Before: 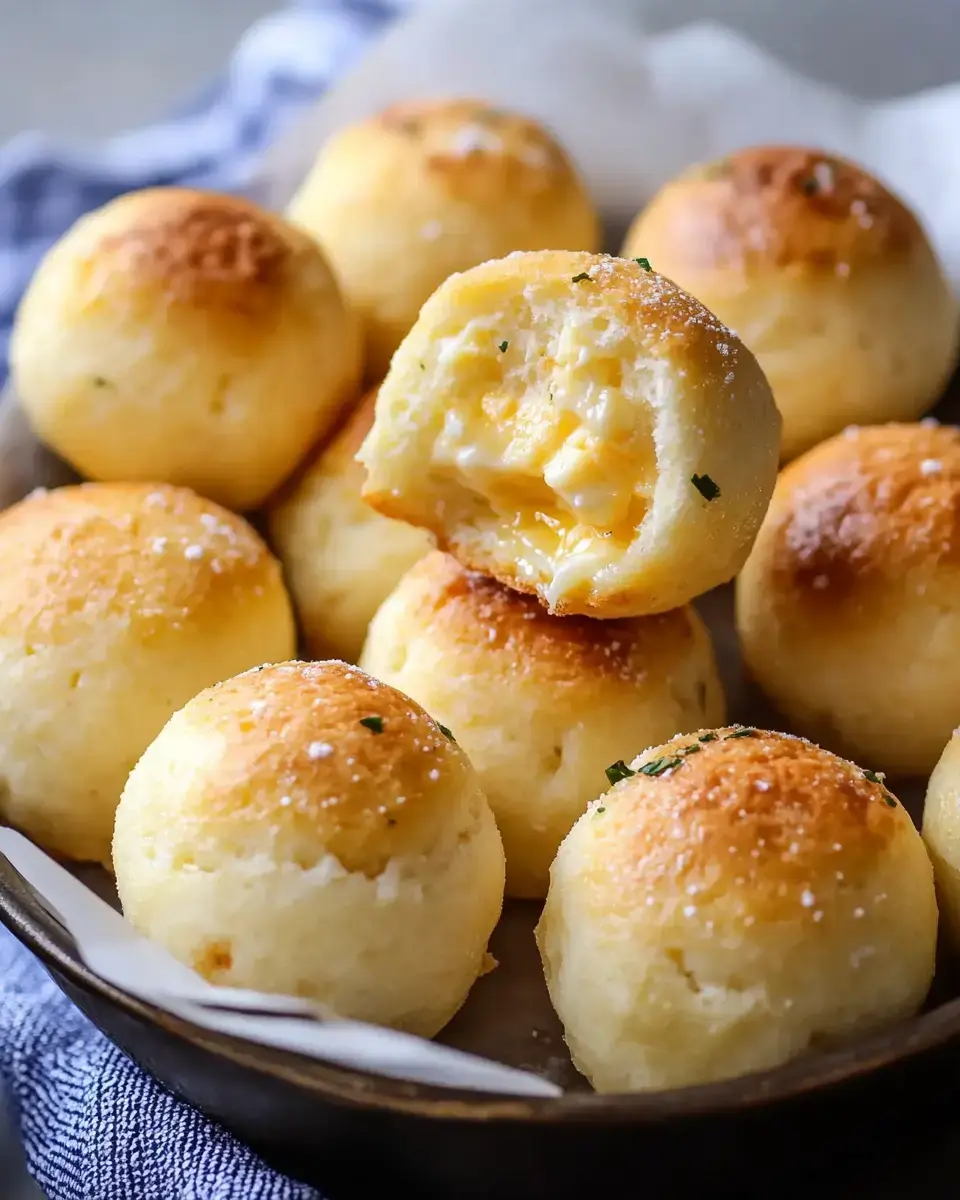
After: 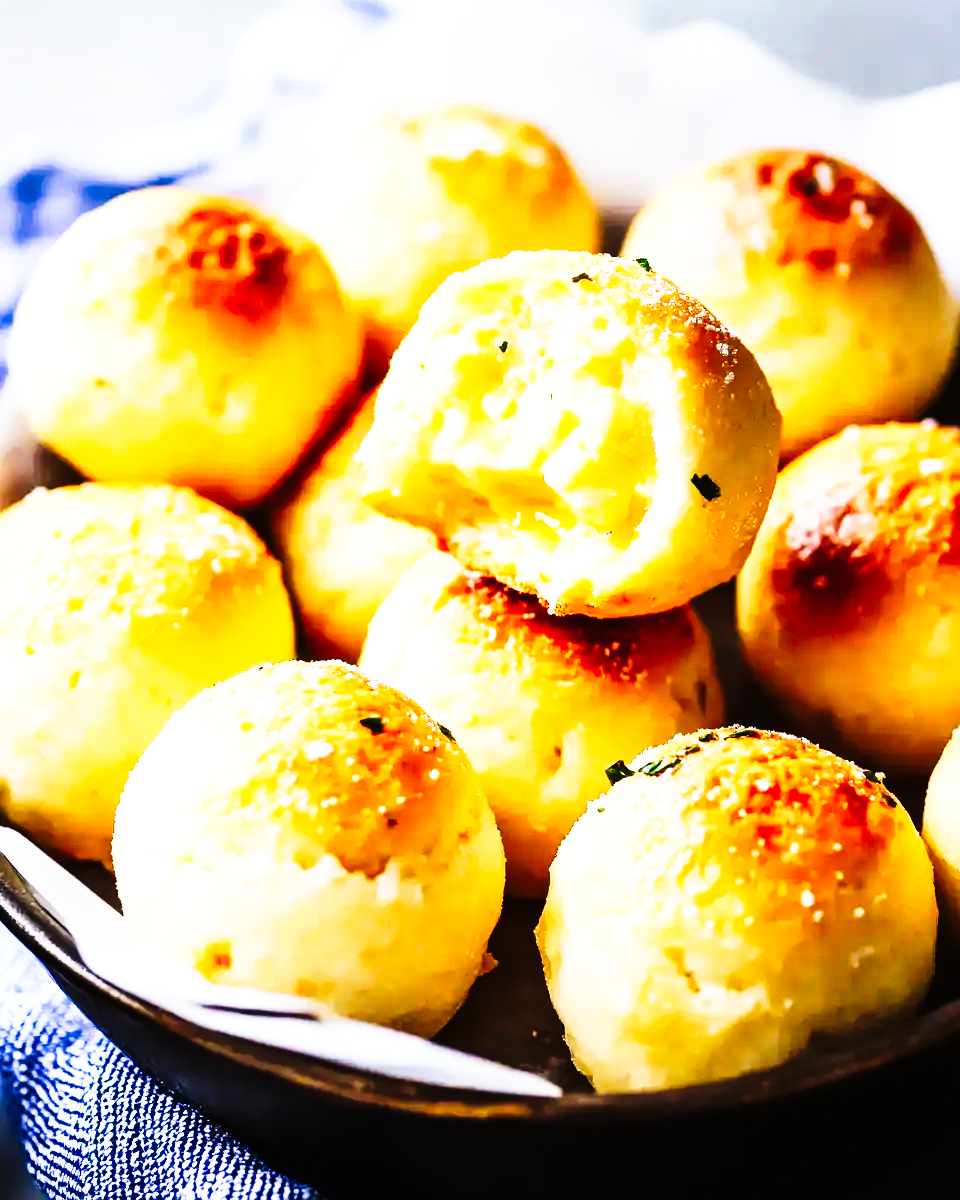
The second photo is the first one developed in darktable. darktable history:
exposure: black level correction 0, exposure 0.7 EV, compensate exposure bias true, compensate highlight preservation false
tone curve: curves: ch0 [(0, 0) (0.003, 0.006) (0.011, 0.008) (0.025, 0.011) (0.044, 0.015) (0.069, 0.019) (0.1, 0.023) (0.136, 0.03) (0.177, 0.042) (0.224, 0.065) (0.277, 0.103) (0.335, 0.177) (0.399, 0.294) (0.468, 0.463) (0.543, 0.639) (0.623, 0.805) (0.709, 0.909) (0.801, 0.967) (0.898, 0.989) (1, 1)], preserve colors none
